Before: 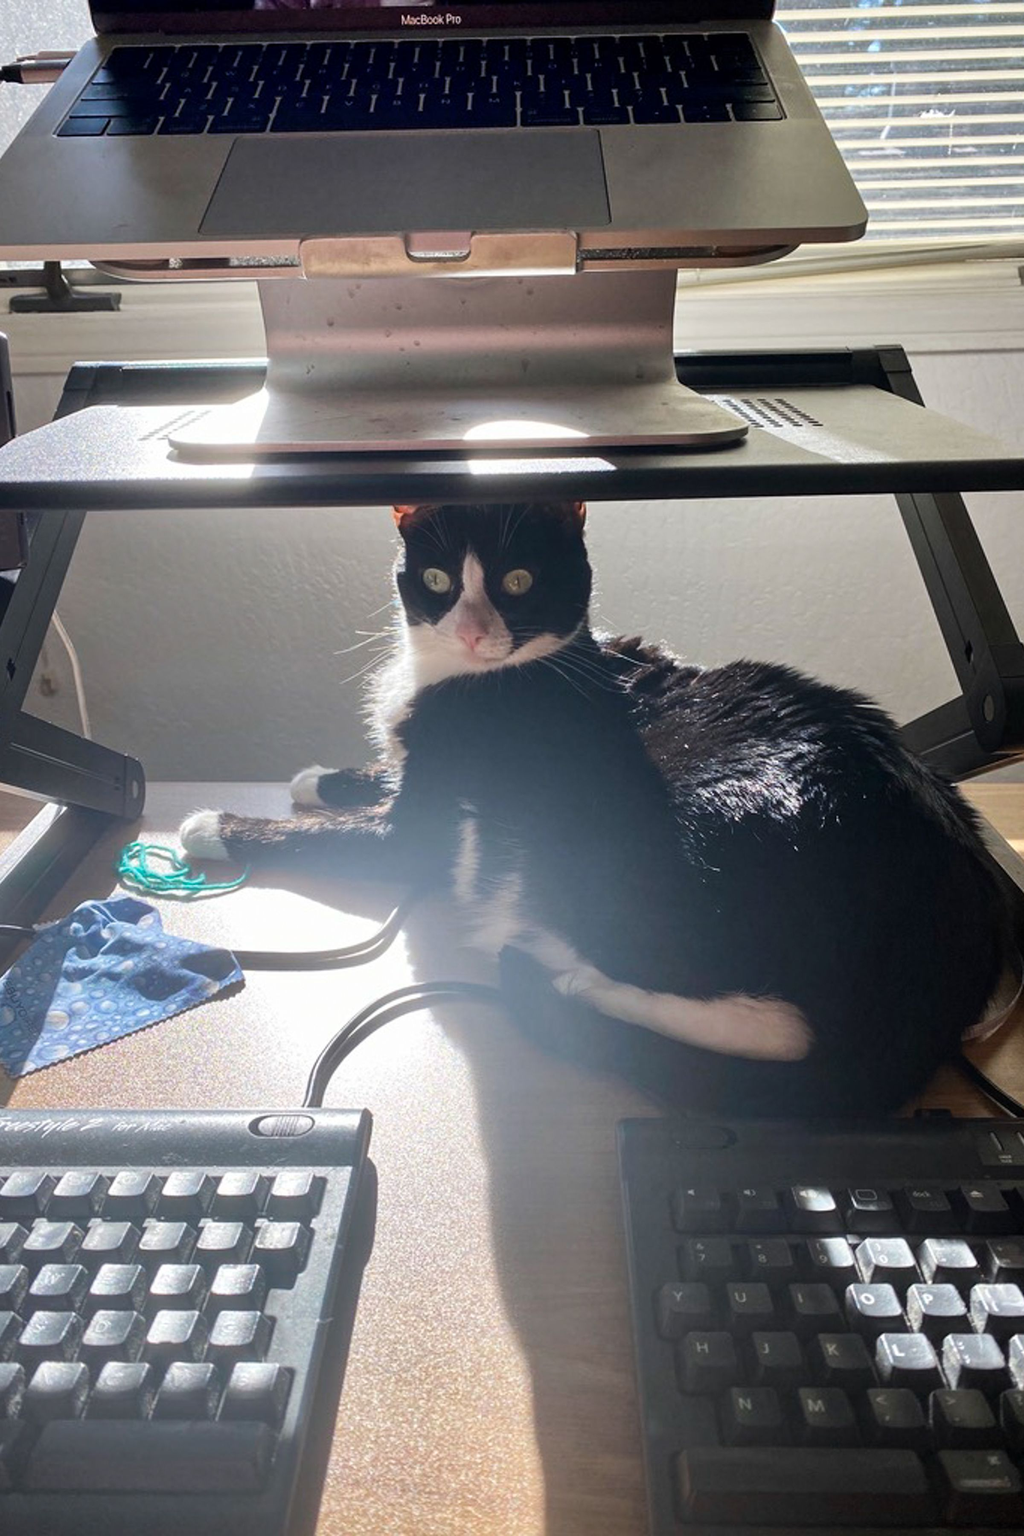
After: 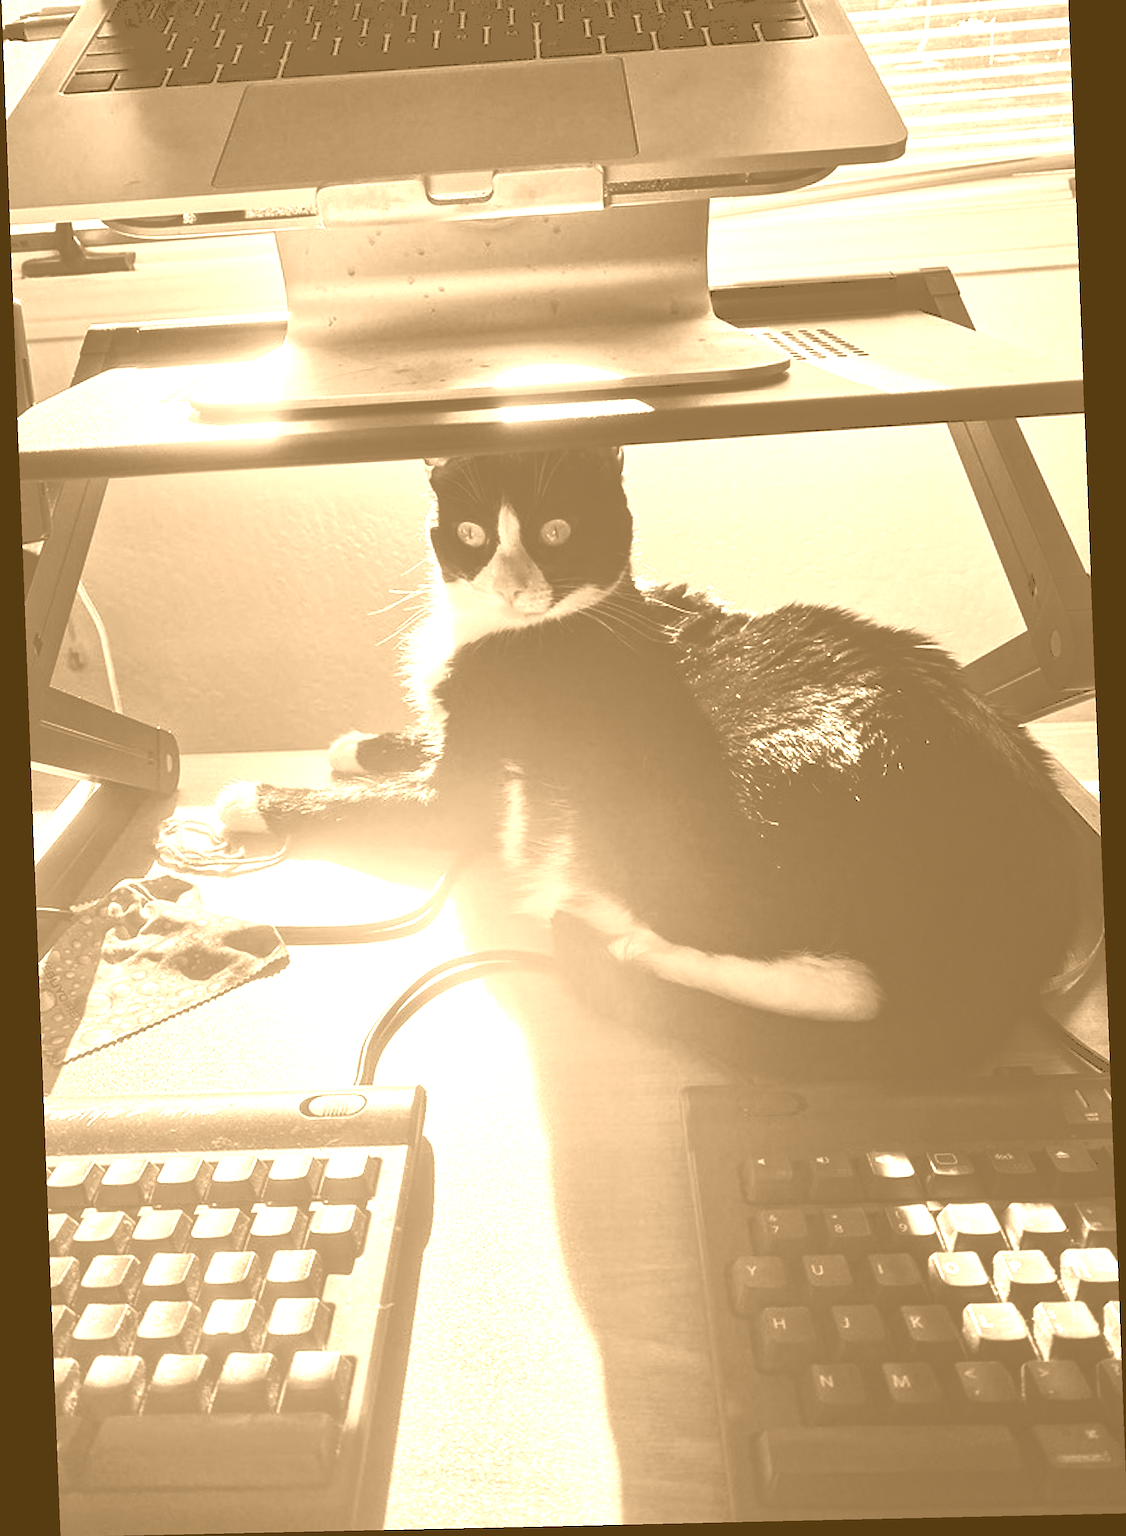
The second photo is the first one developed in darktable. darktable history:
color calibration: x 0.367, y 0.379, temperature 4395.86 K
local contrast: mode bilateral grid, contrast 20, coarseness 50, detail 120%, midtone range 0.2
colorize: hue 28.8°, source mix 100%
sharpen: on, module defaults
tone curve: curves: ch0 [(0, 0) (0.003, 0.224) (0.011, 0.229) (0.025, 0.234) (0.044, 0.242) (0.069, 0.249) (0.1, 0.256) (0.136, 0.265) (0.177, 0.285) (0.224, 0.304) (0.277, 0.337) (0.335, 0.385) (0.399, 0.435) (0.468, 0.507) (0.543, 0.59) (0.623, 0.674) (0.709, 0.763) (0.801, 0.852) (0.898, 0.931) (1, 1)], preserve colors none
crop and rotate: top 6.25%
rotate and perspective: rotation -2.22°, lens shift (horizontal) -0.022, automatic cropping off
exposure: compensate highlight preservation false
